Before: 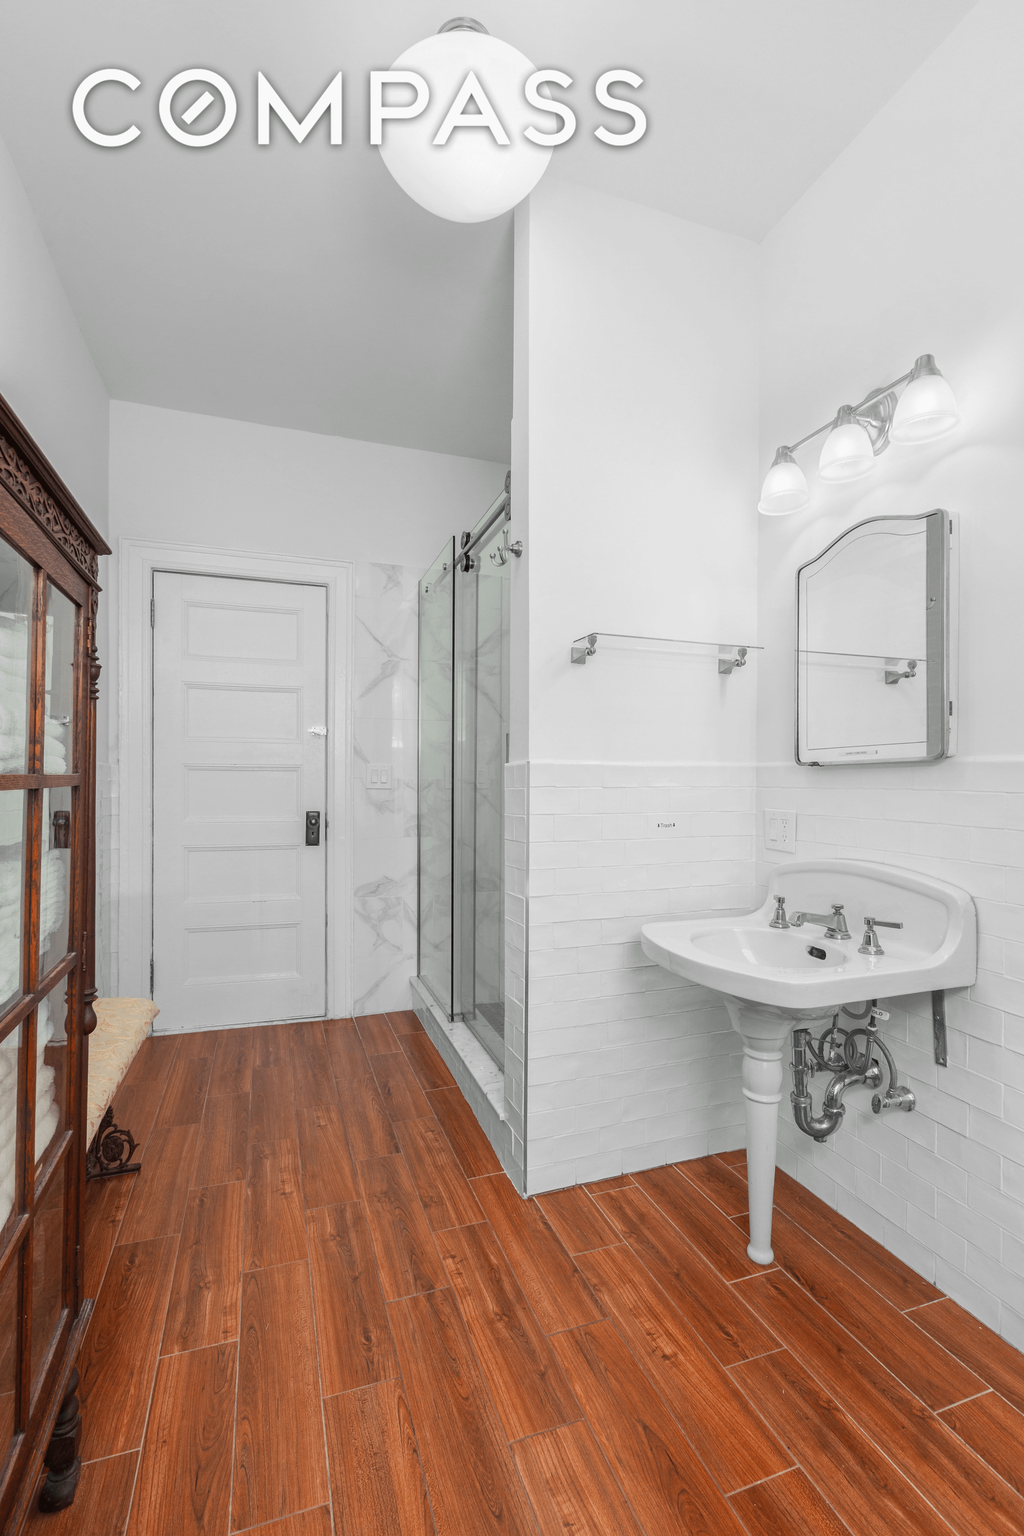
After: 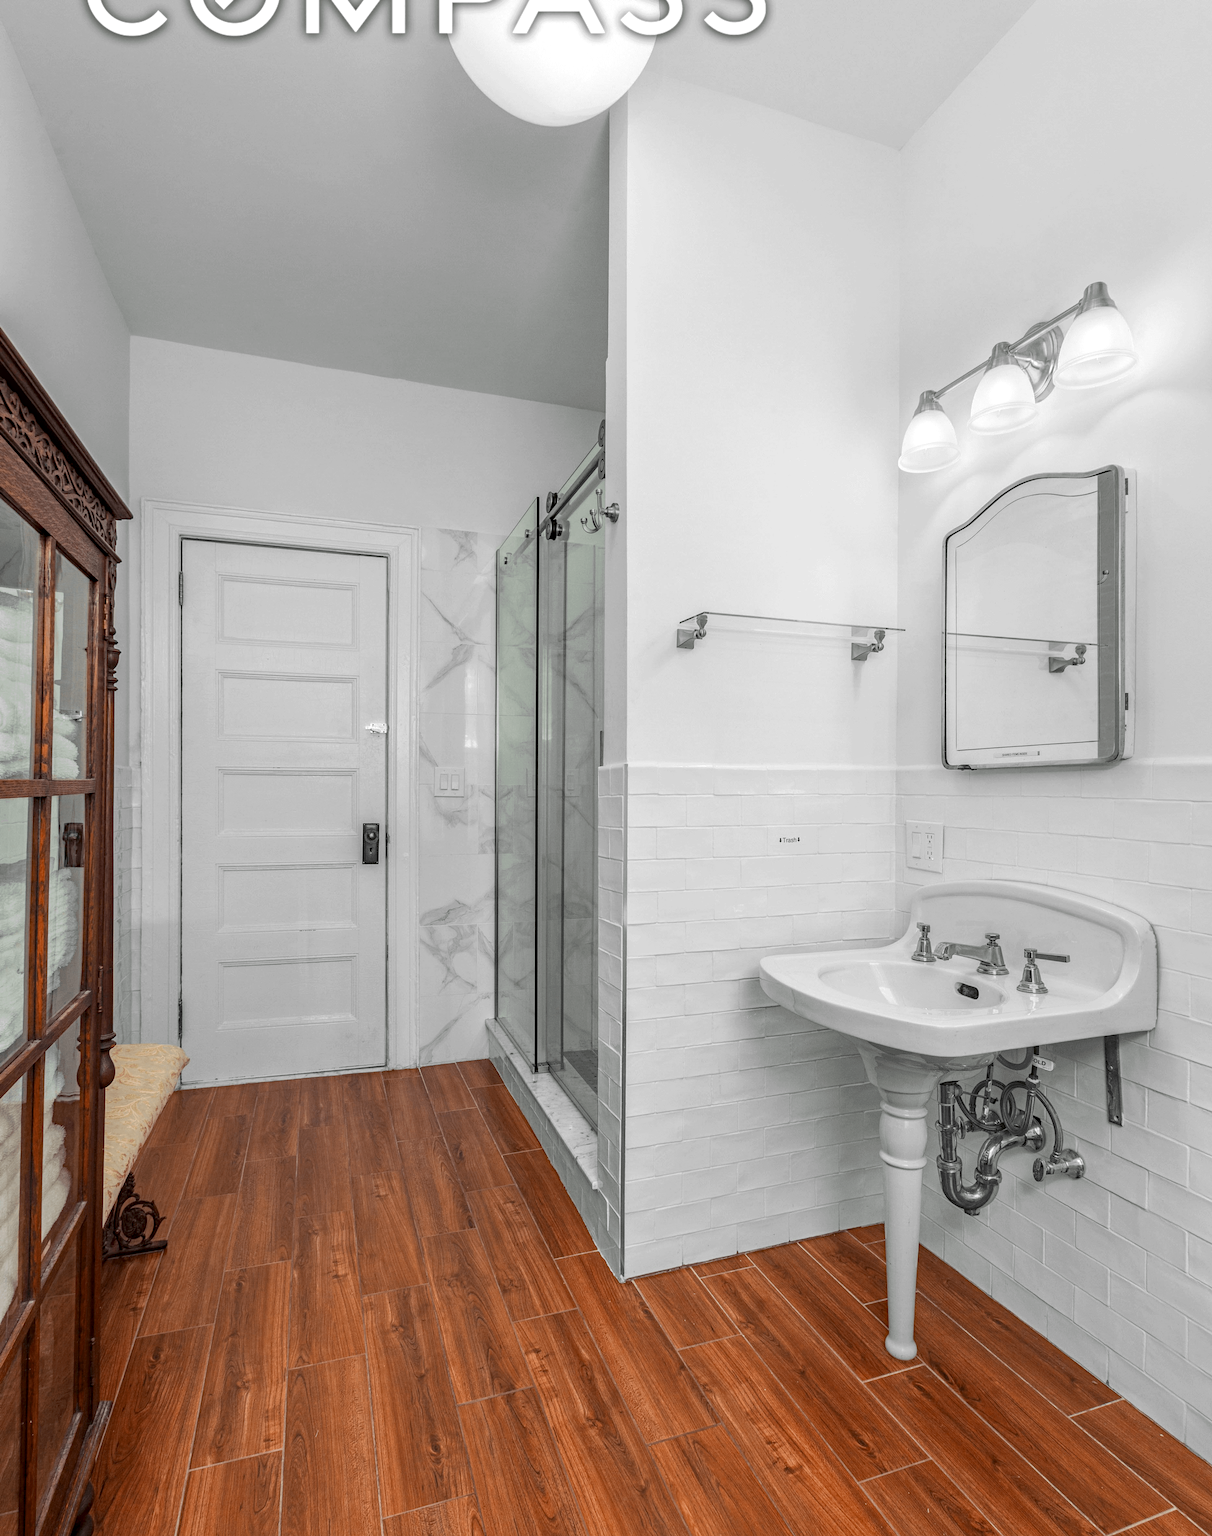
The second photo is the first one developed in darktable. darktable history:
crop: top 7.603%, bottom 7.969%
haze removal: strength 0.299, distance 0.245, compatibility mode true
local contrast: on, module defaults
